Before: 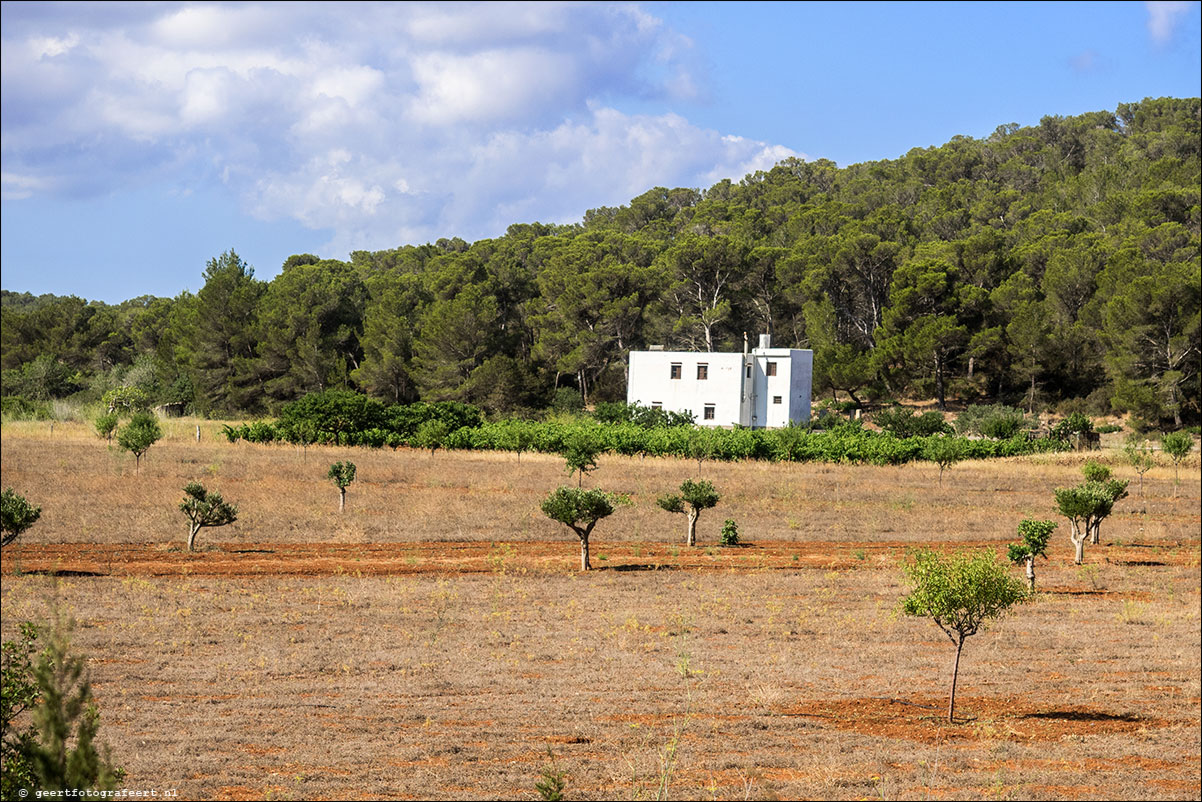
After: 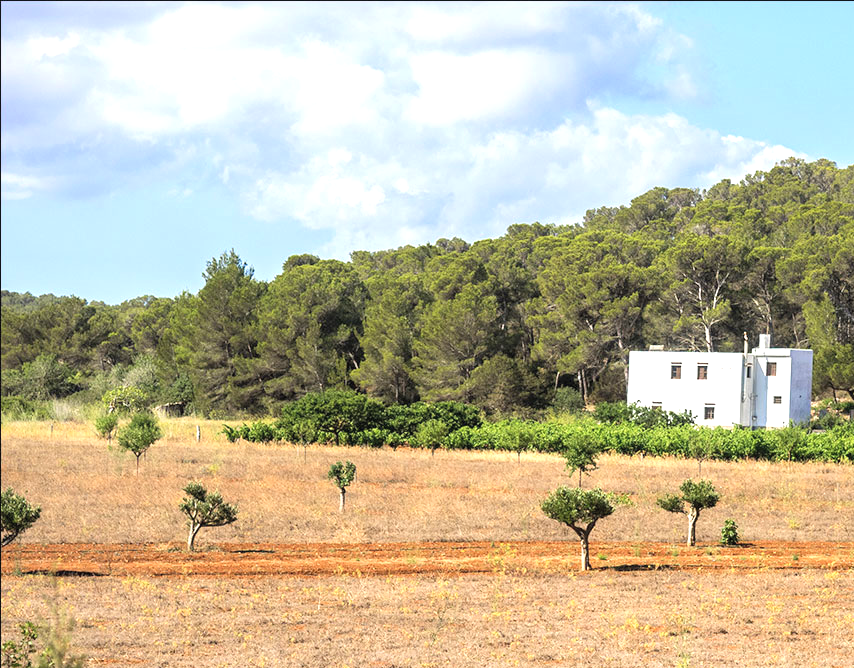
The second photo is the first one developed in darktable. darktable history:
contrast brightness saturation: brightness 0.134
tone equalizer: edges refinement/feathering 500, mask exposure compensation -1.57 EV, preserve details no
exposure: black level correction 0, exposure 0.702 EV, compensate highlight preservation false
crop: right 28.941%, bottom 16.672%
shadows and highlights: shadows 31.81, highlights -32.18, soften with gaussian
